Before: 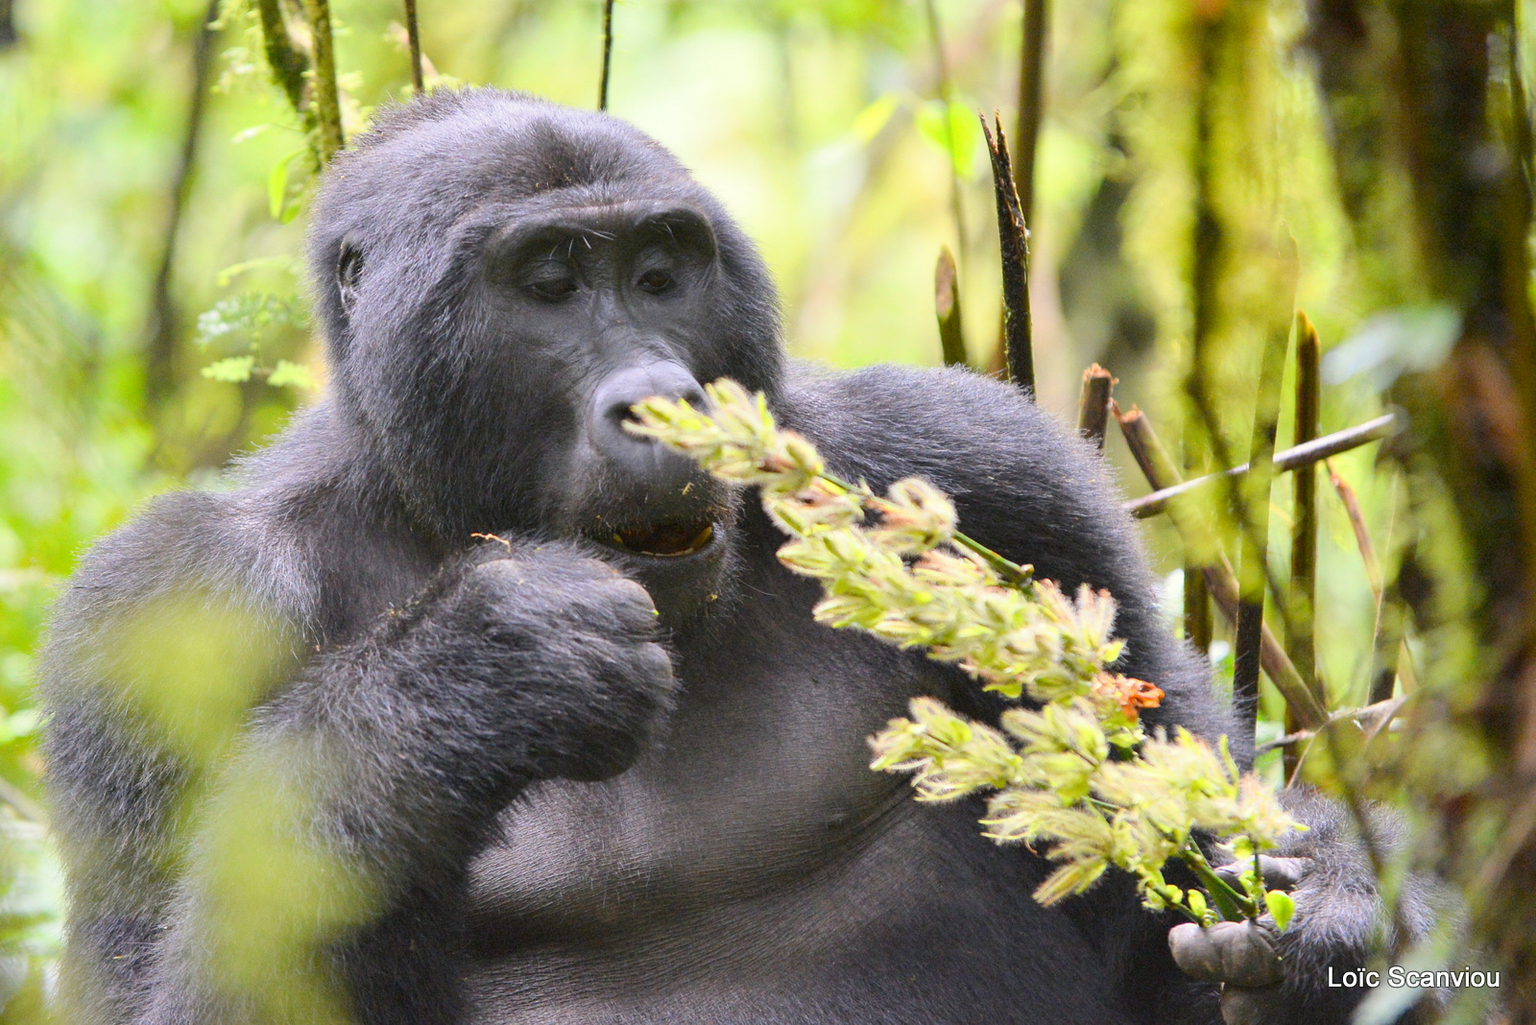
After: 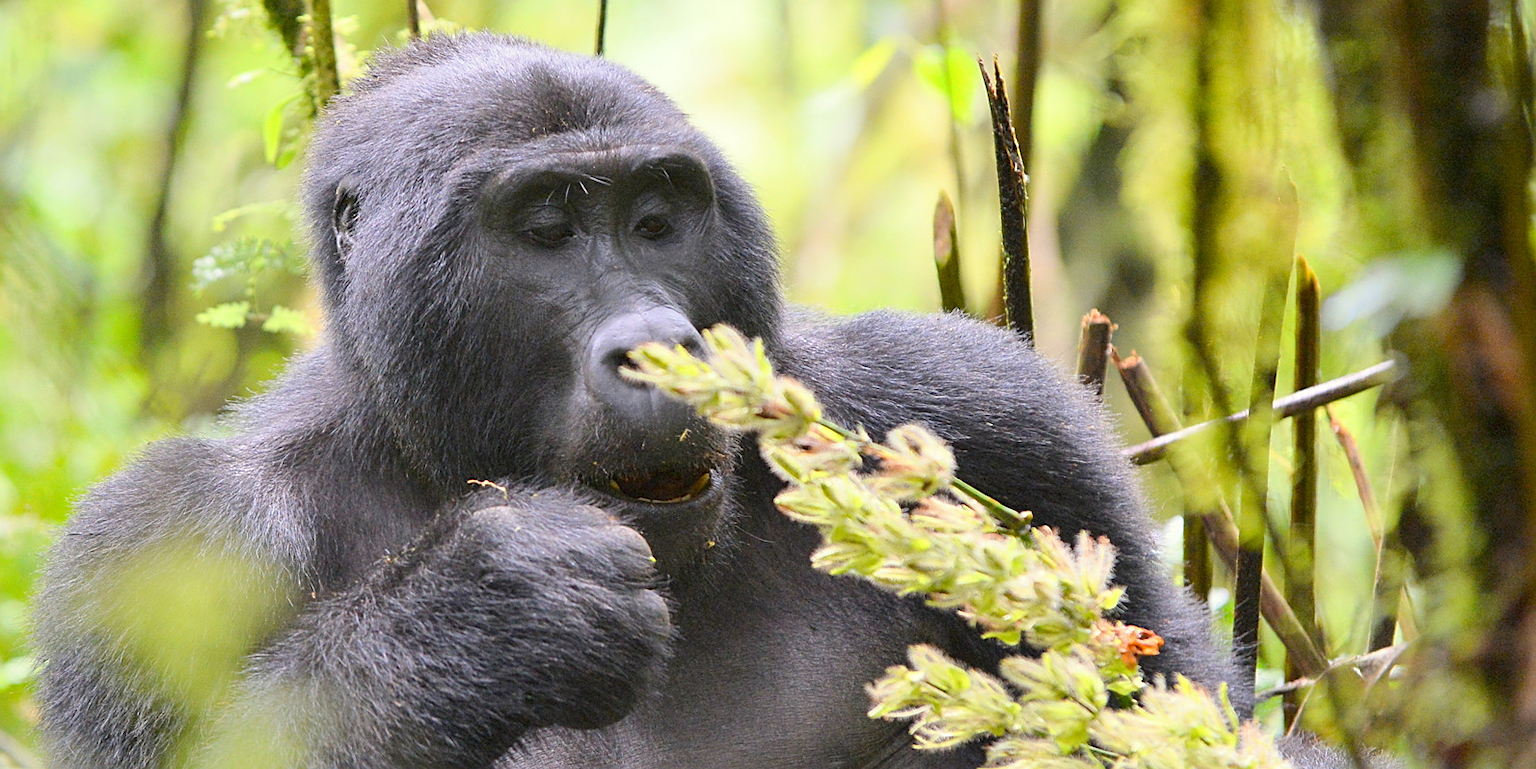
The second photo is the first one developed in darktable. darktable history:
crop: left 0.385%, top 5.47%, bottom 19.77%
sharpen: on, module defaults
